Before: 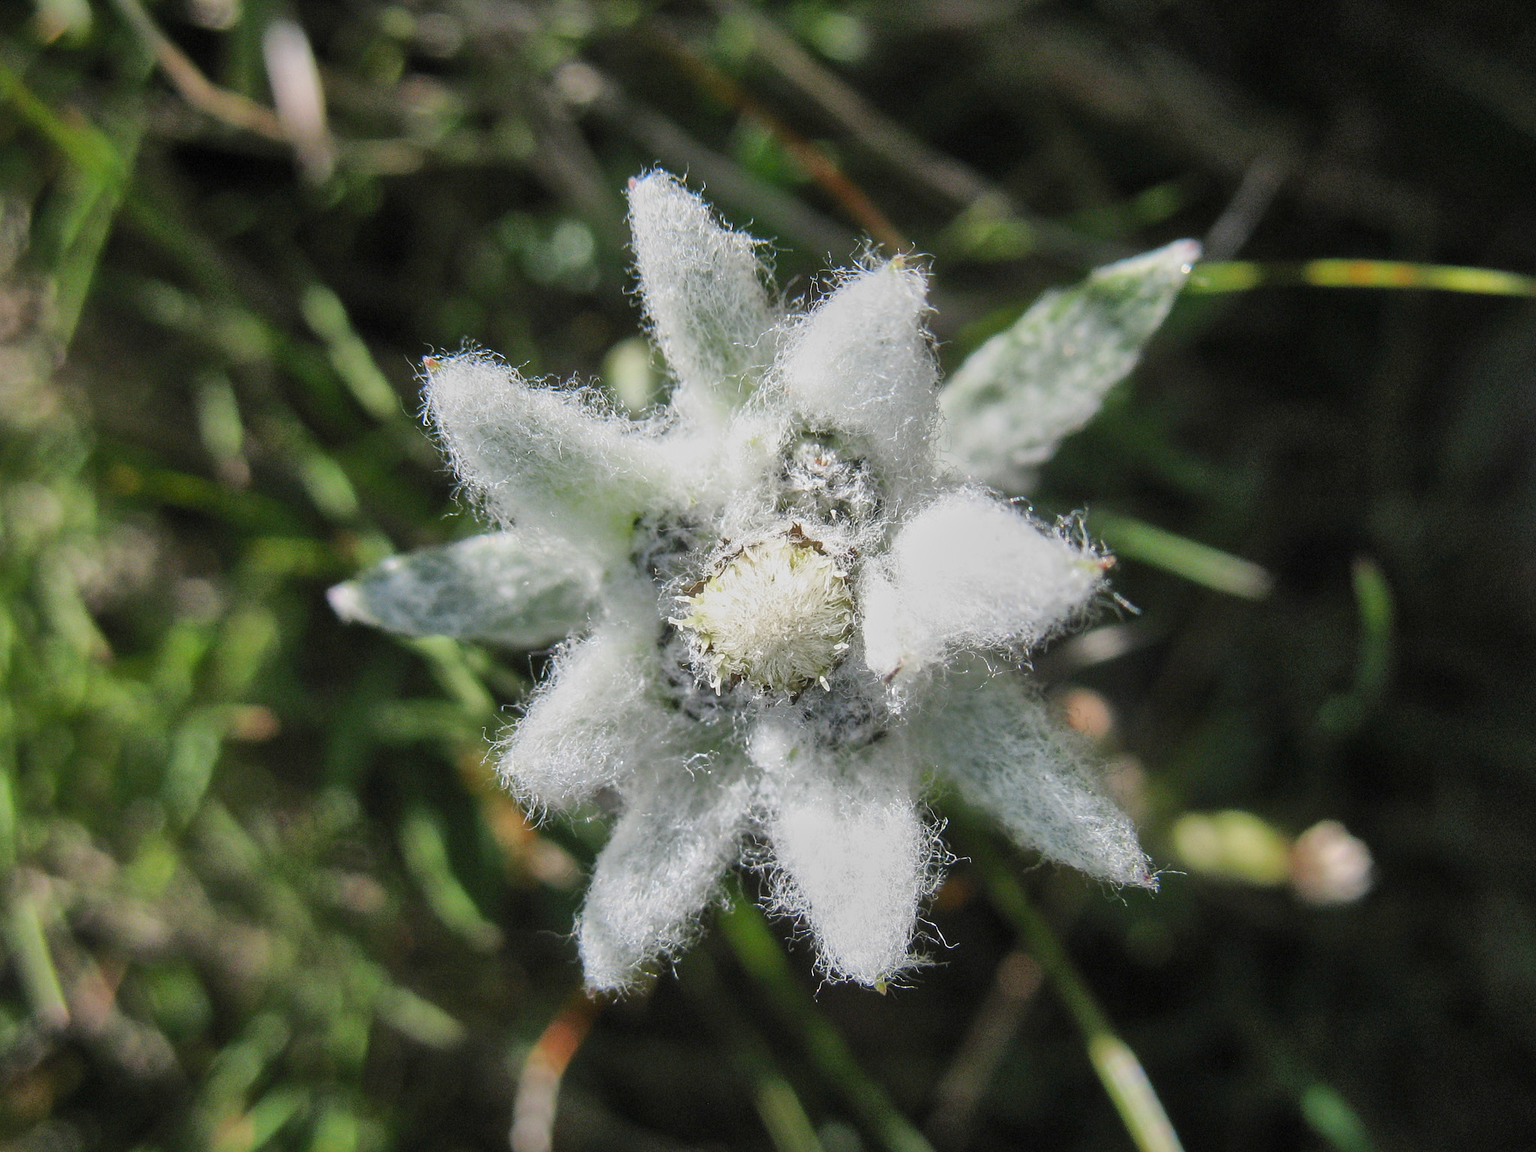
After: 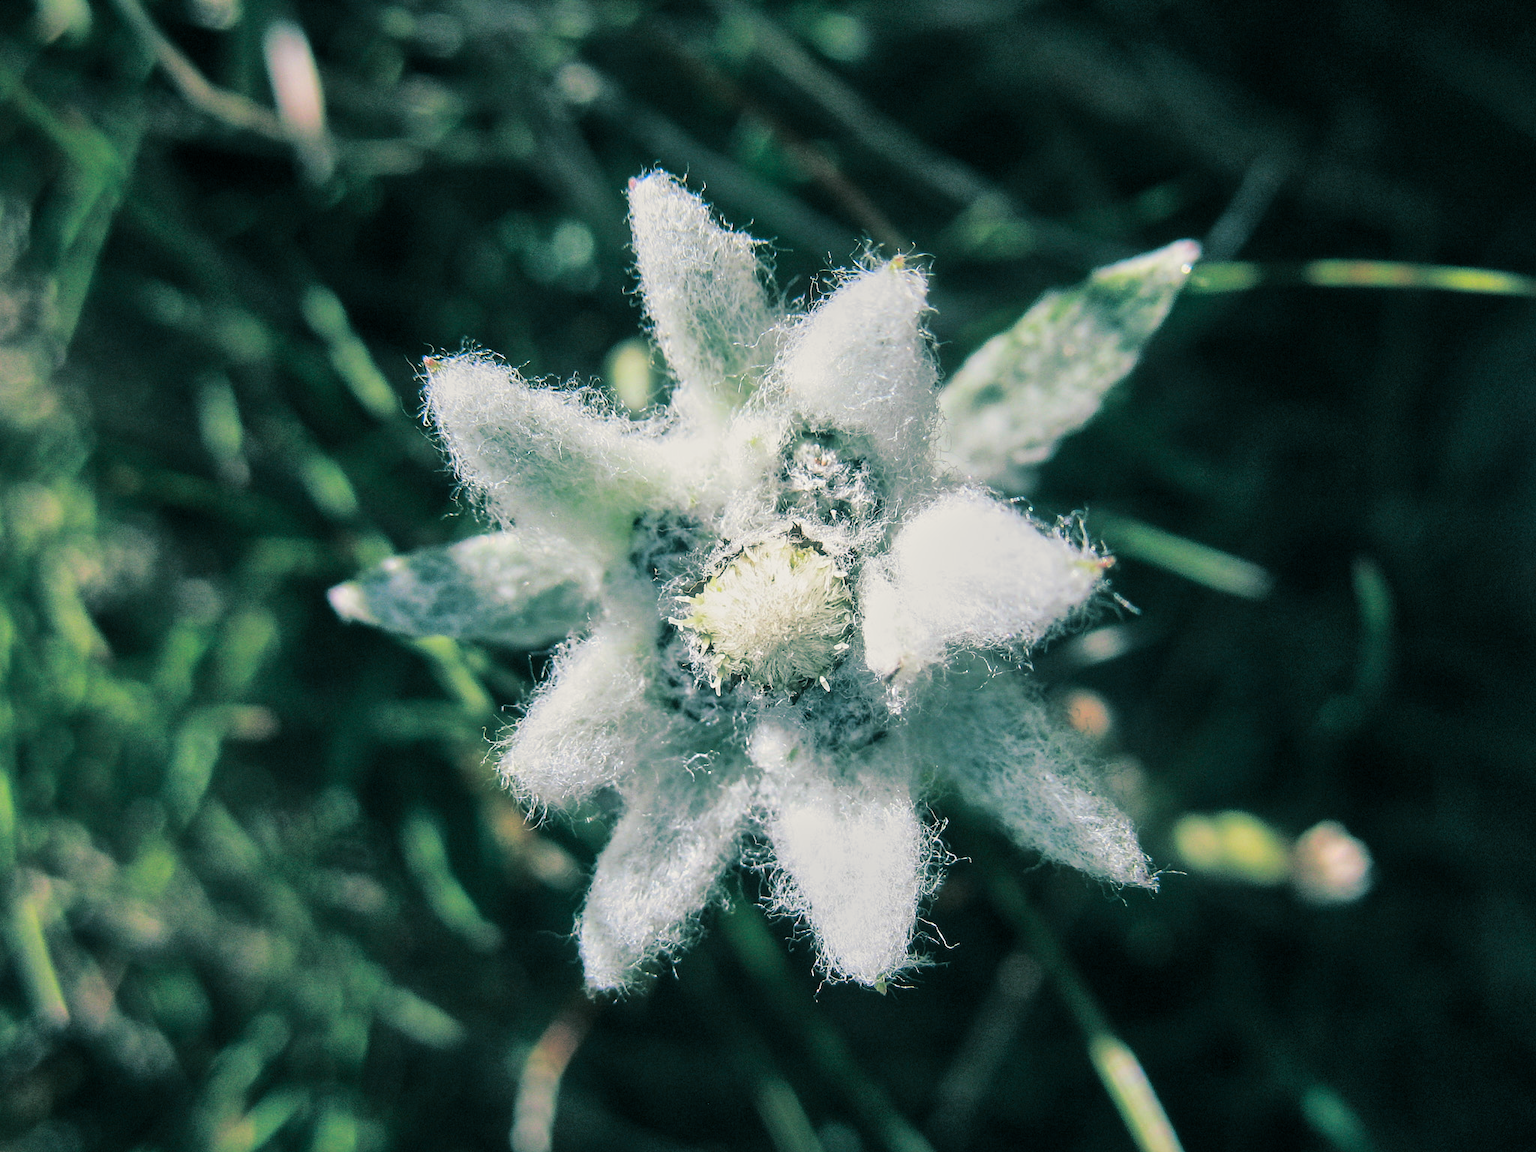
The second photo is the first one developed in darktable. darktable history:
split-toning: shadows › hue 186.43°, highlights › hue 49.29°, compress 30.29%
contrast brightness saturation: contrast 0.16, saturation 0.32
